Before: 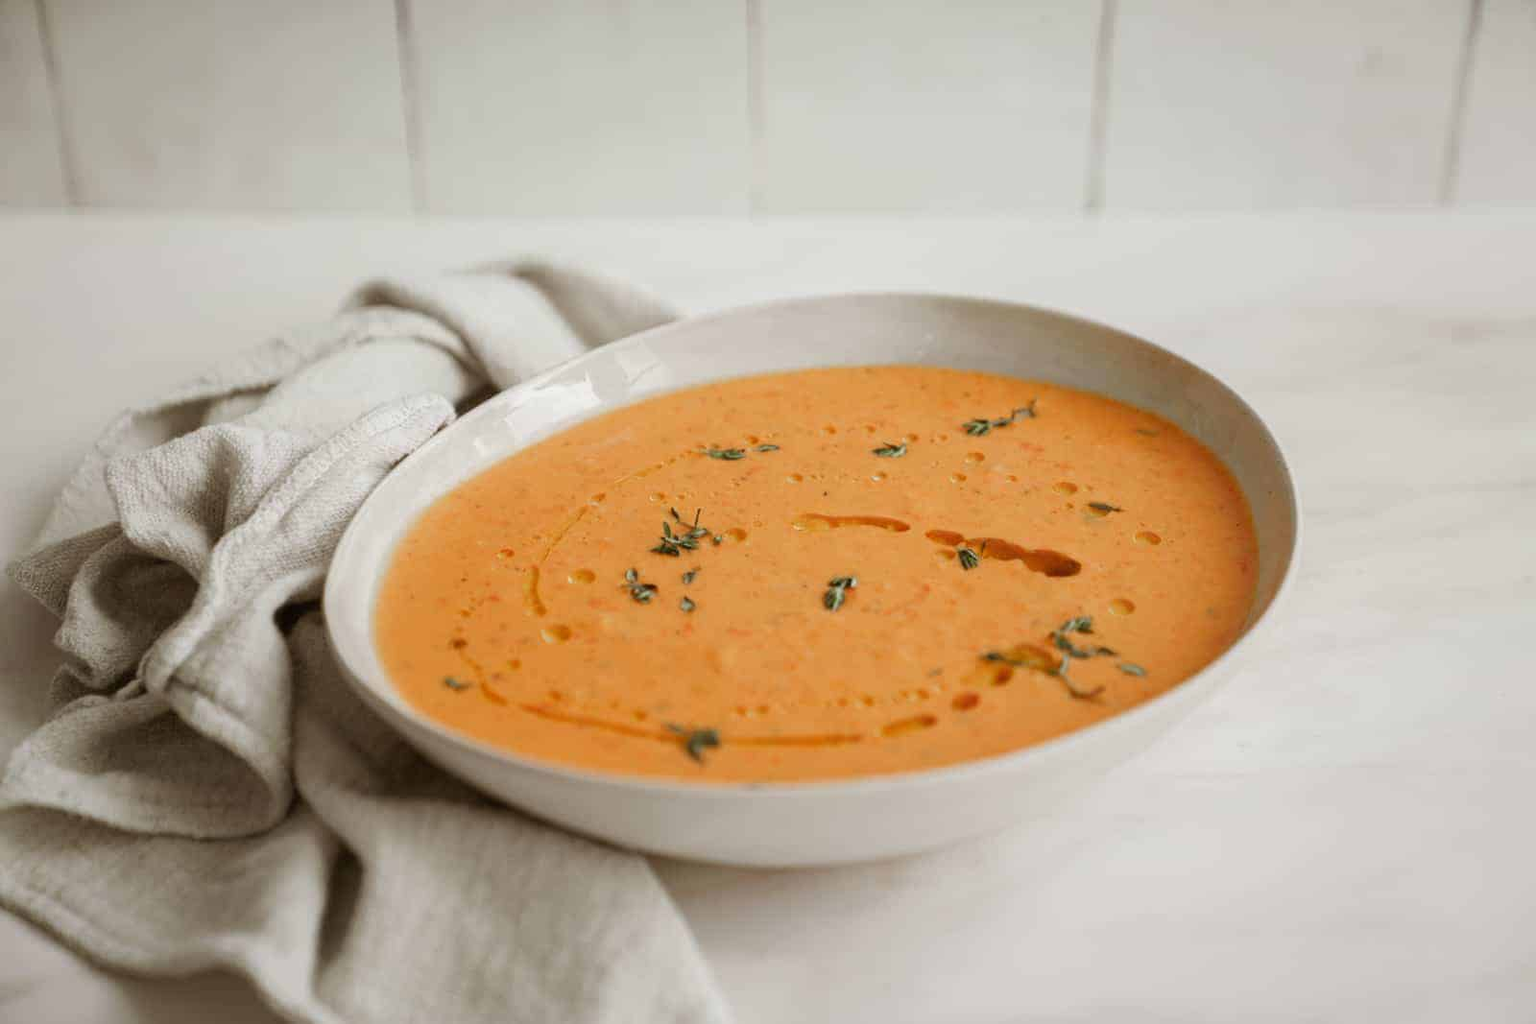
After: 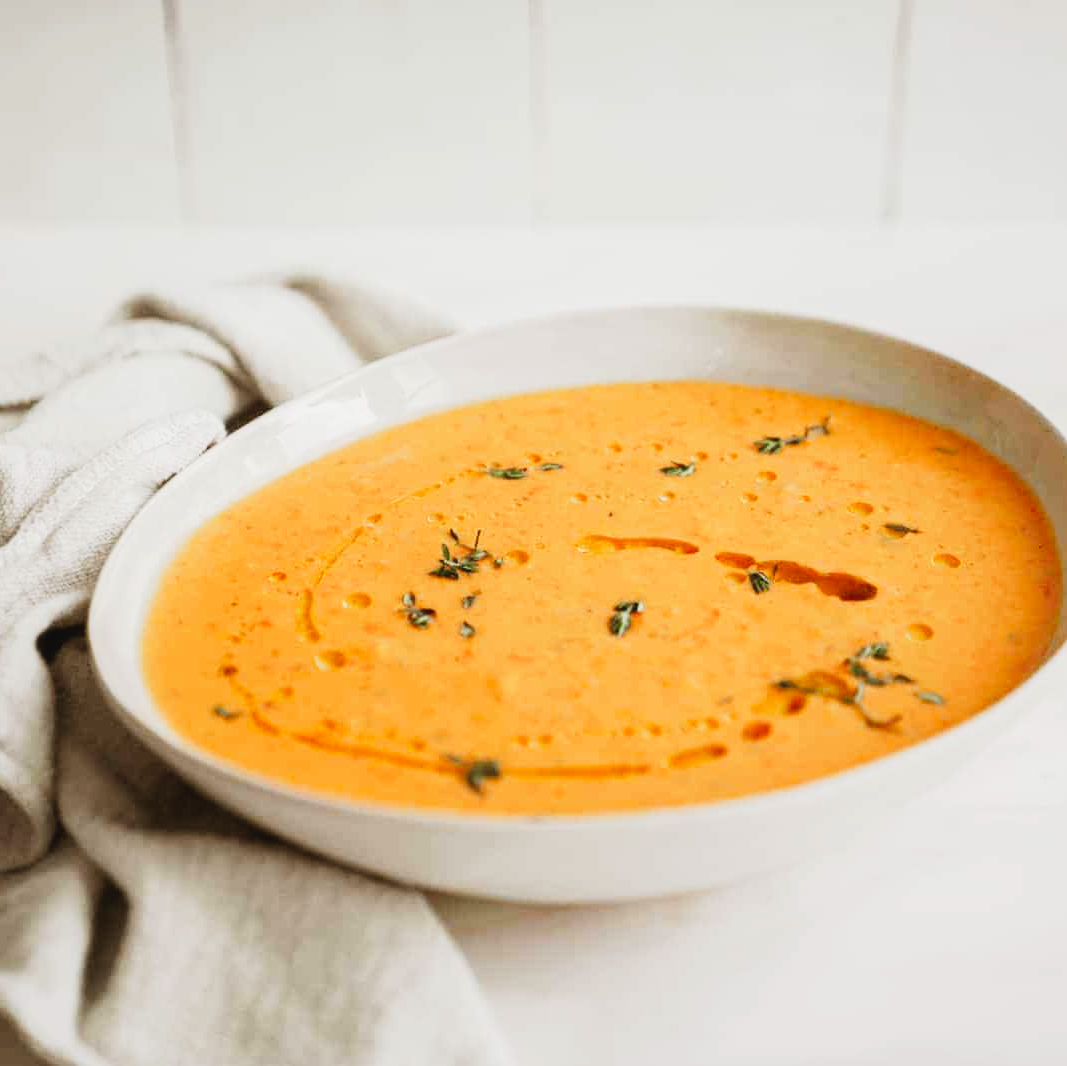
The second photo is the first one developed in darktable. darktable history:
crop and rotate: left 15.575%, right 17.687%
tone curve: curves: ch0 [(0, 0.036) (0.037, 0.042) (0.167, 0.143) (0.433, 0.502) (0.531, 0.637) (0.696, 0.825) (0.856, 0.92) (1, 0.98)]; ch1 [(0, 0) (0.424, 0.383) (0.482, 0.459) (0.501, 0.5) (0.522, 0.526) (0.559, 0.563) (0.604, 0.646) (0.715, 0.729) (1, 1)]; ch2 [(0, 0) (0.369, 0.388) (0.45, 0.48) (0.499, 0.502) (0.504, 0.504) (0.512, 0.526) (0.581, 0.595) (0.708, 0.786) (1, 1)], preserve colors none
